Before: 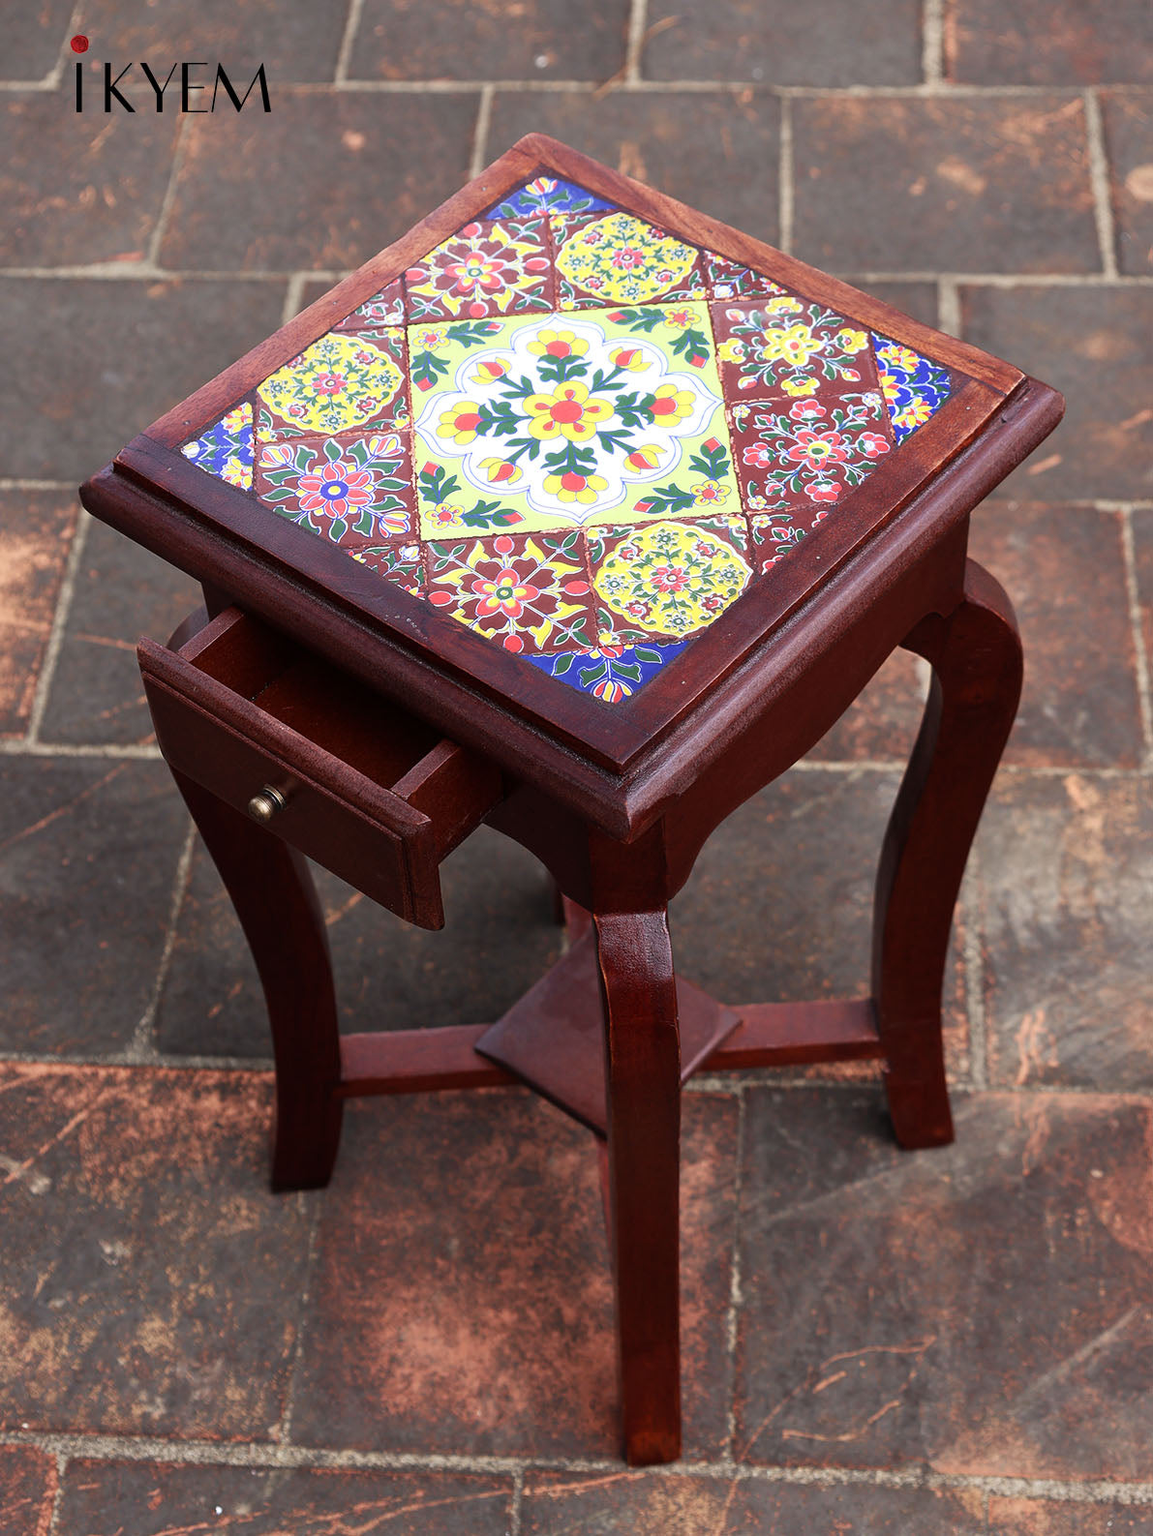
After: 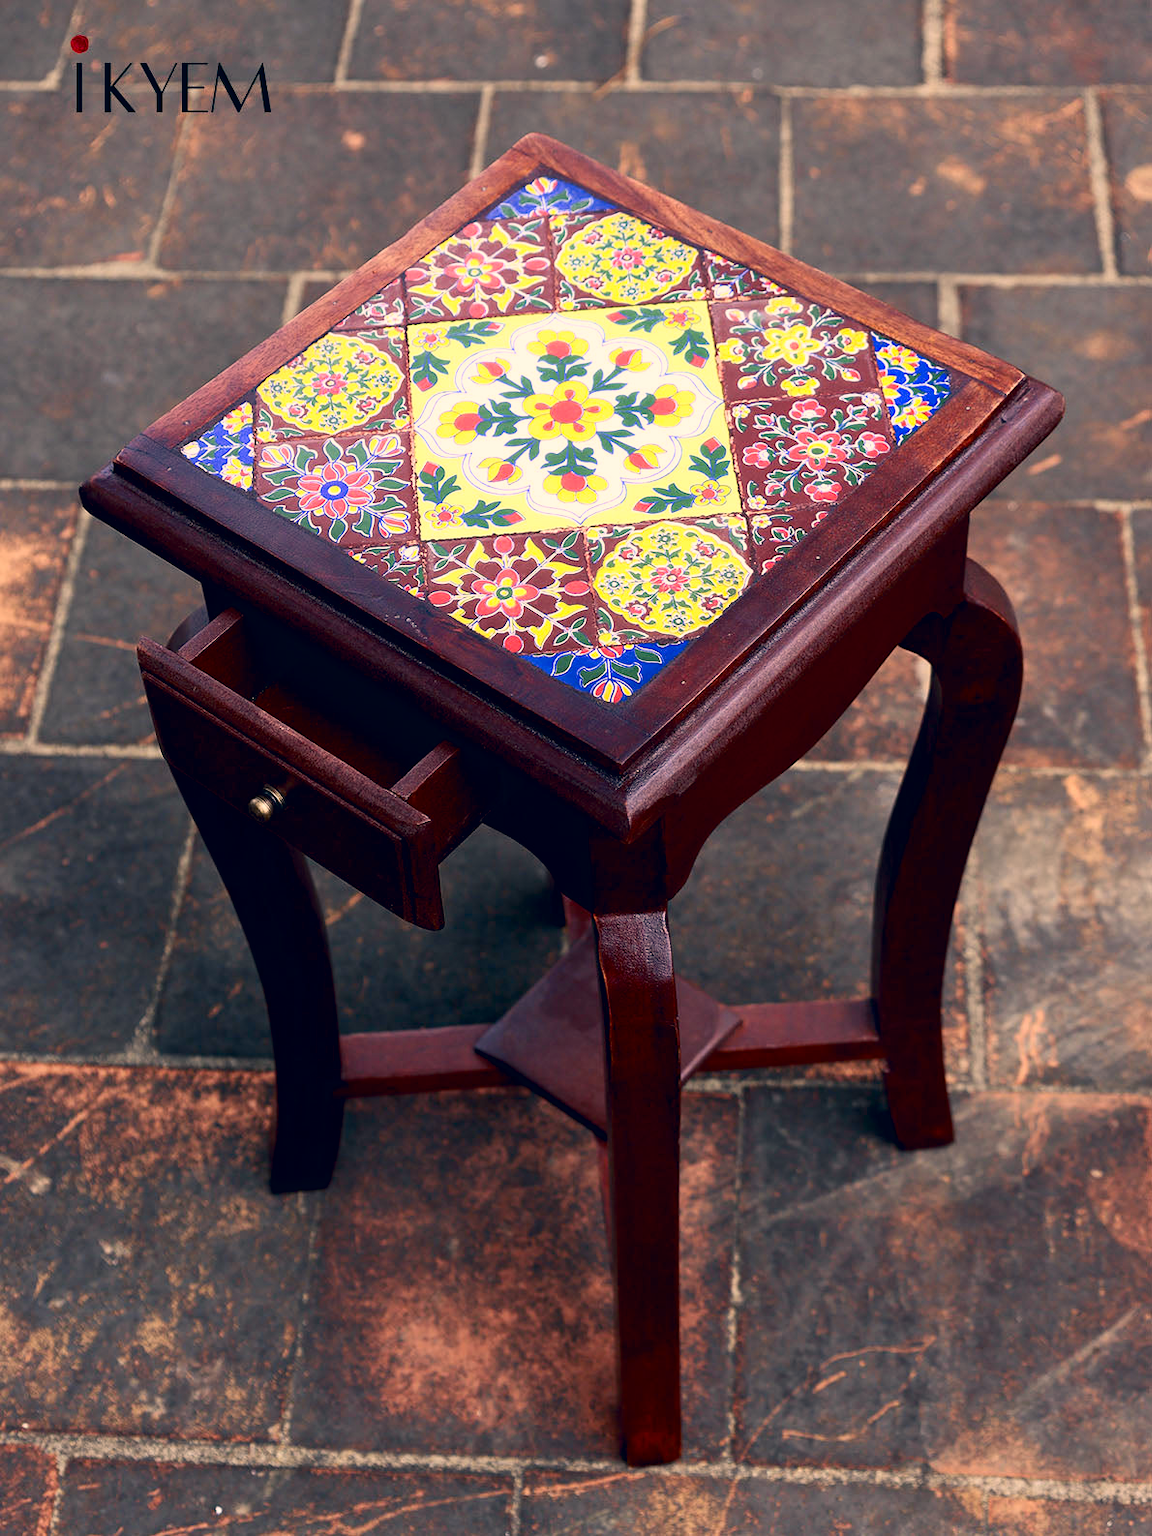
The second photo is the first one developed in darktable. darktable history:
color correction: highlights a* 10.32, highlights b* 14.66, shadows a* -9.59, shadows b* -15.02
exposure: black level correction 0.009, compensate highlight preservation false
contrast brightness saturation: contrast 0.15, brightness -0.01, saturation 0.1
